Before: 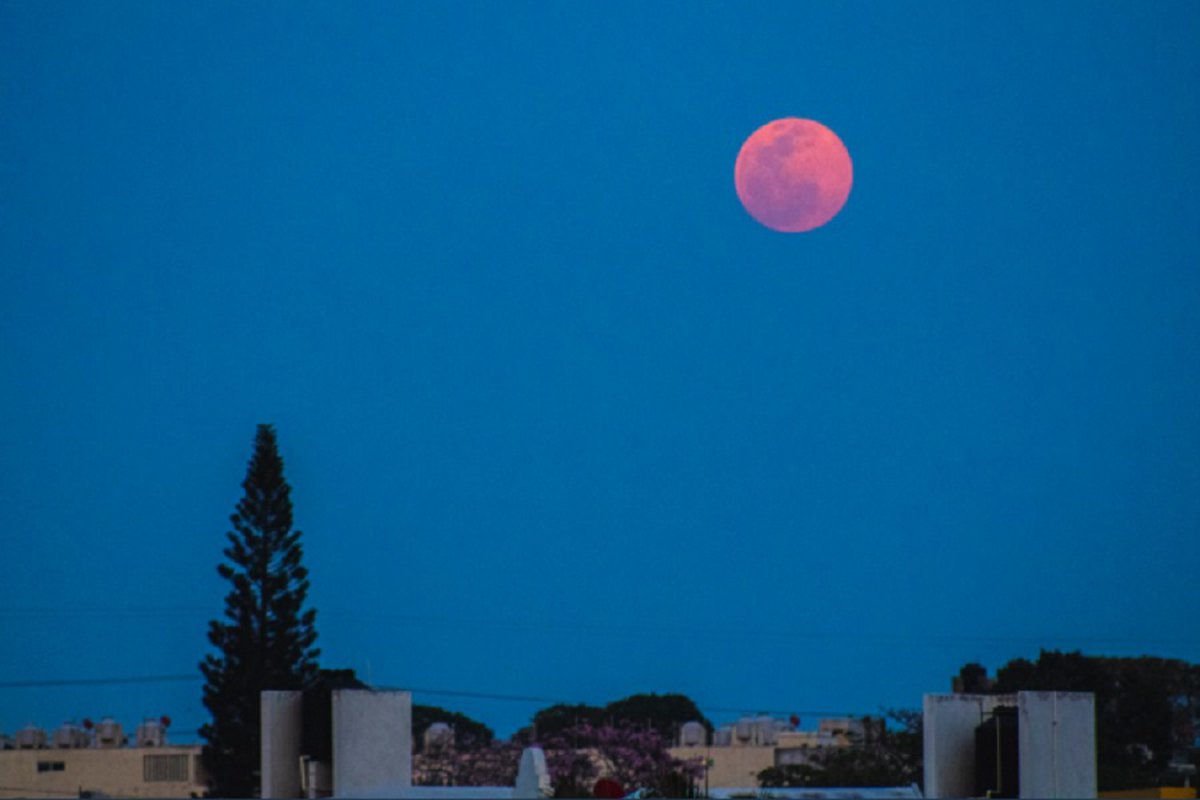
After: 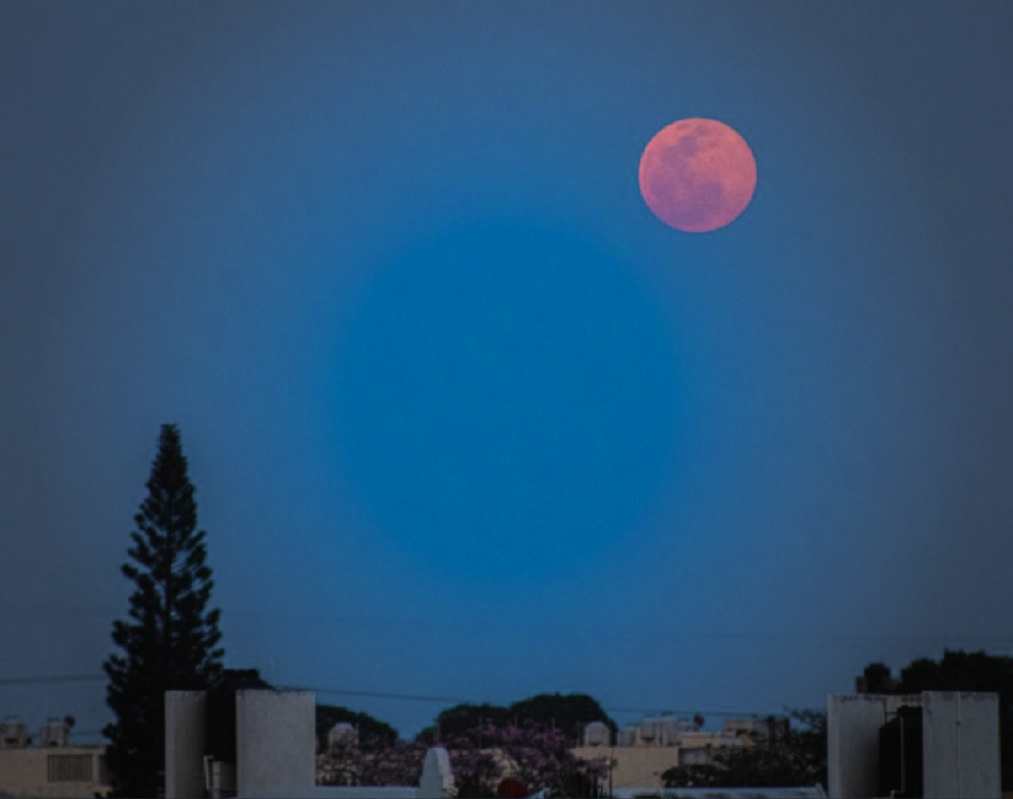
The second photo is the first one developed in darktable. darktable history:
crop: left 8.039%, right 7.533%
vignetting: fall-off start 33.41%, fall-off radius 64.63%, width/height ratio 0.961, unbound false
color zones: curves: ch1 [(0, 0.513) (0.143, 0.524) (0.286, 0.511) (0.429, 0.506) (0.571, 0.503) (0.714, 0.503) (0.857, 0.508) (1, 0.513)]
